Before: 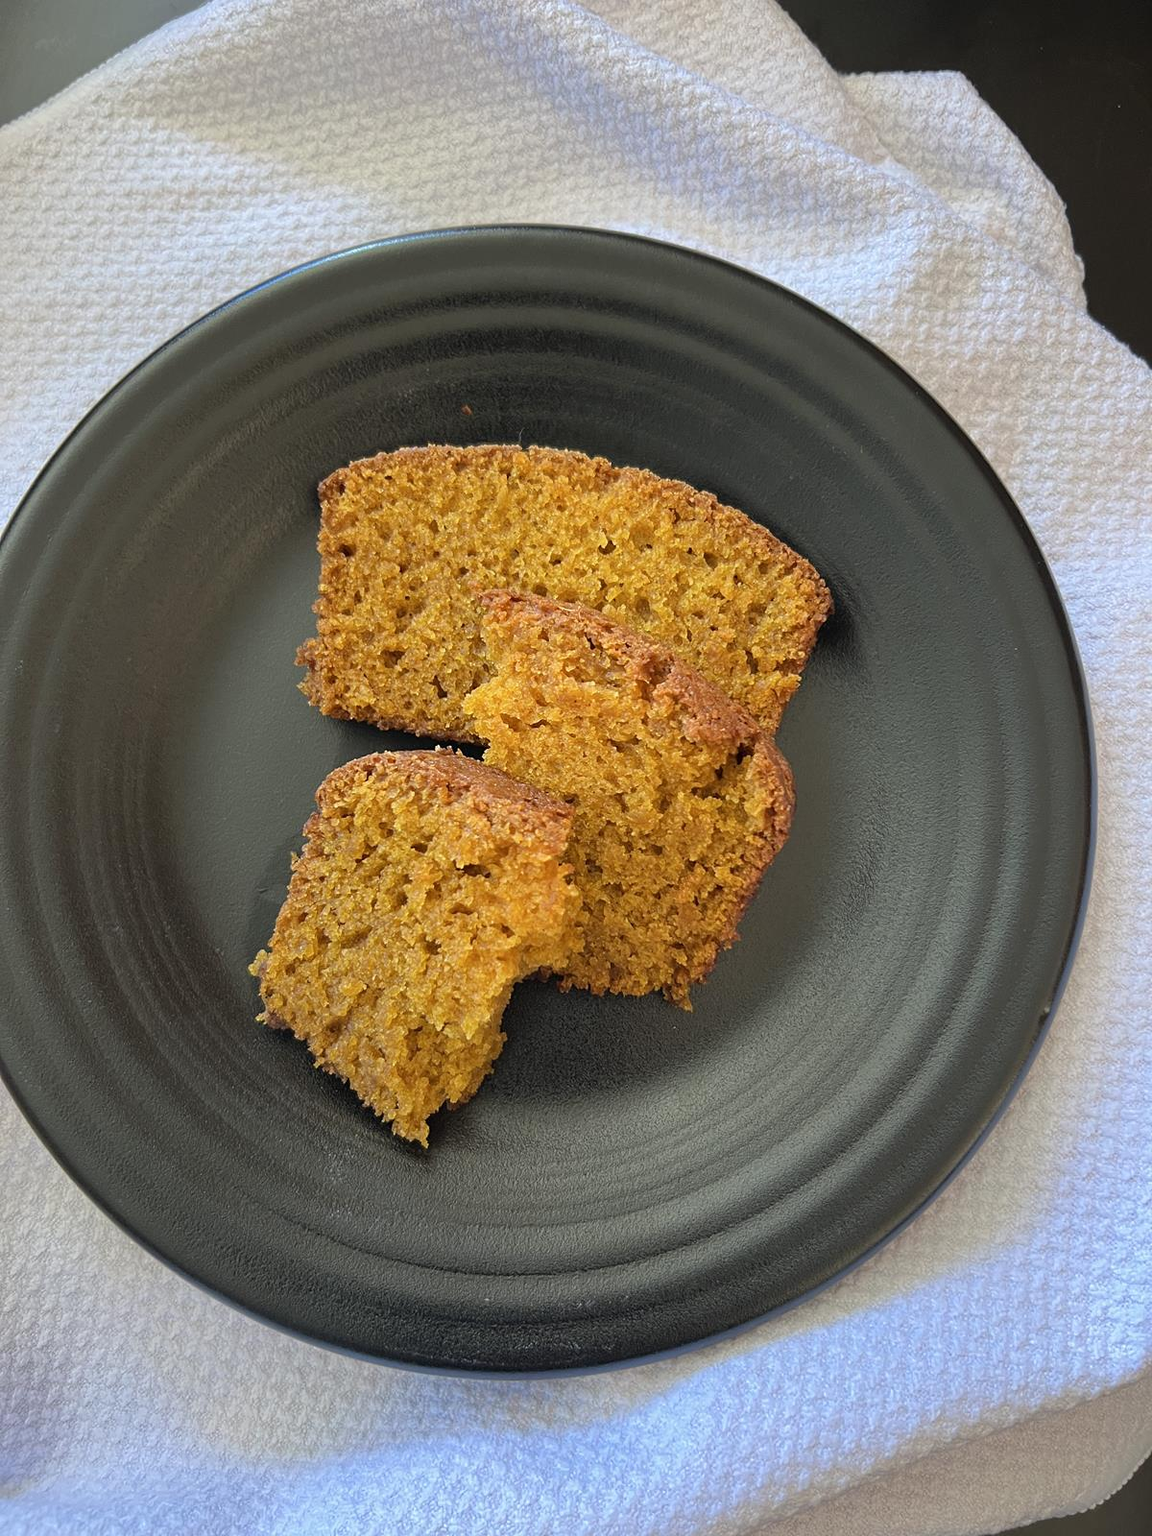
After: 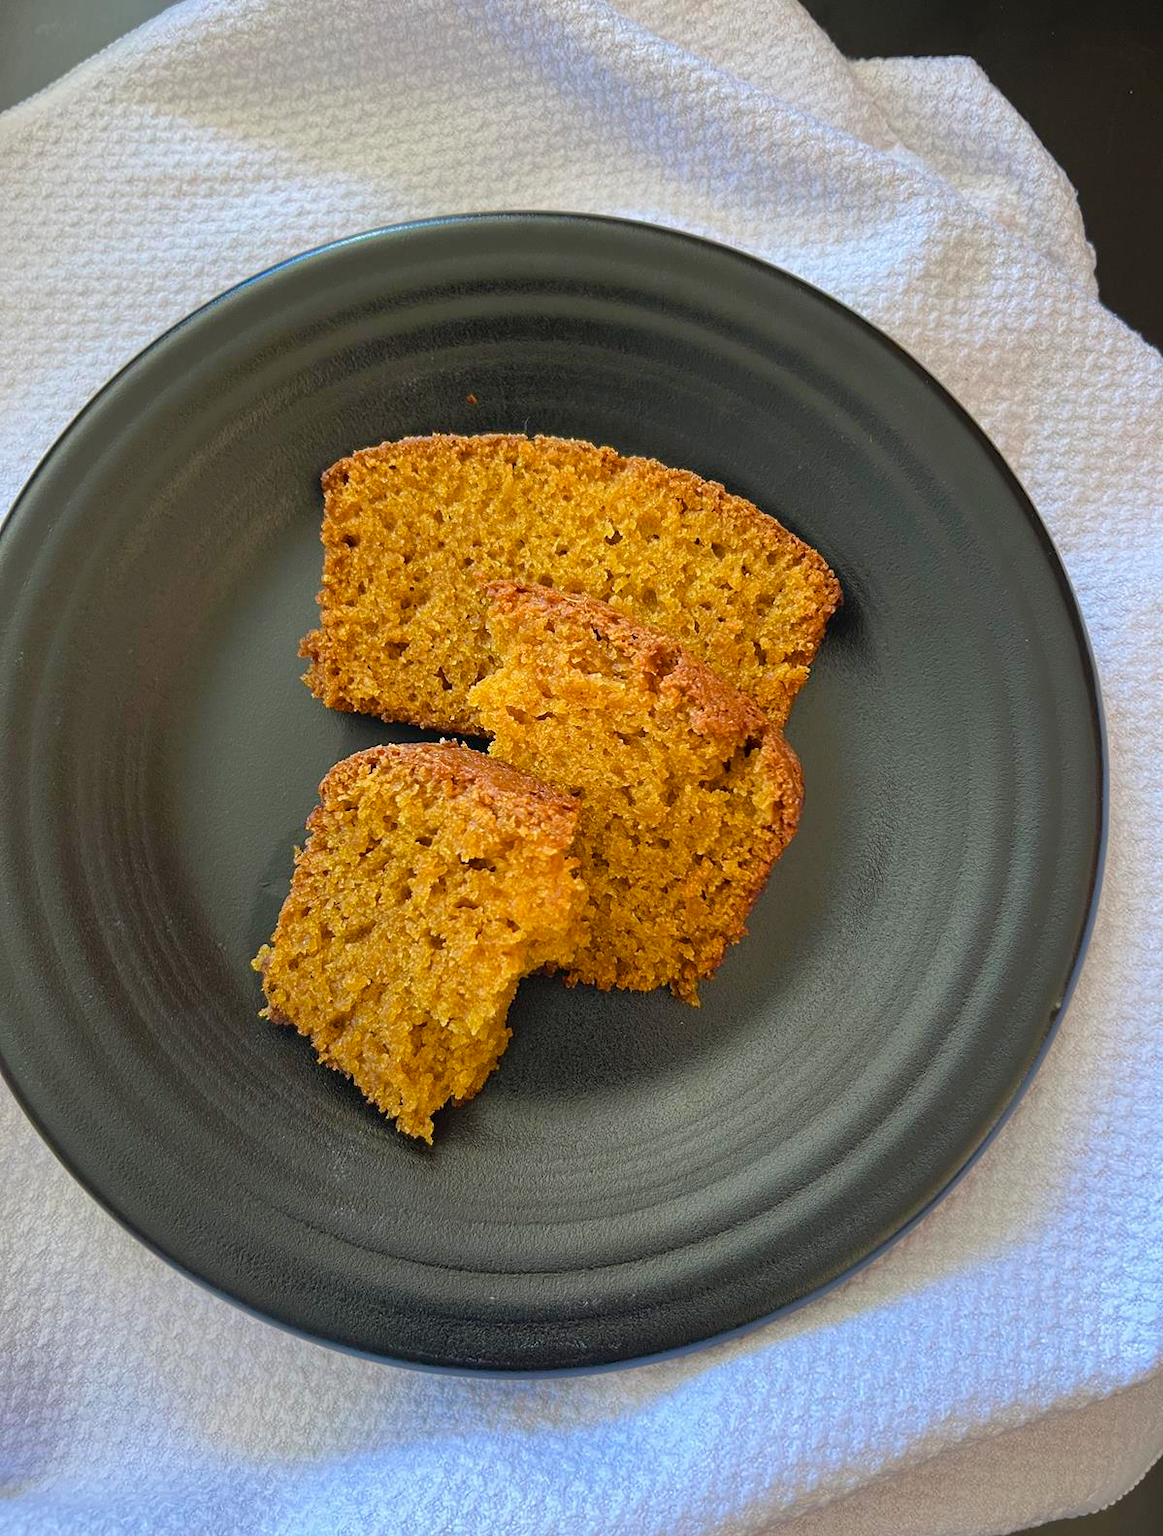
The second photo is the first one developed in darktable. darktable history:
crop: top 1.049%, right 0.001%
color balance rgb: perceptual saturation grading › global saturation 20%, perceptual saturation grading › highlights -25%, perceptual saturation grading › shadows 25%
